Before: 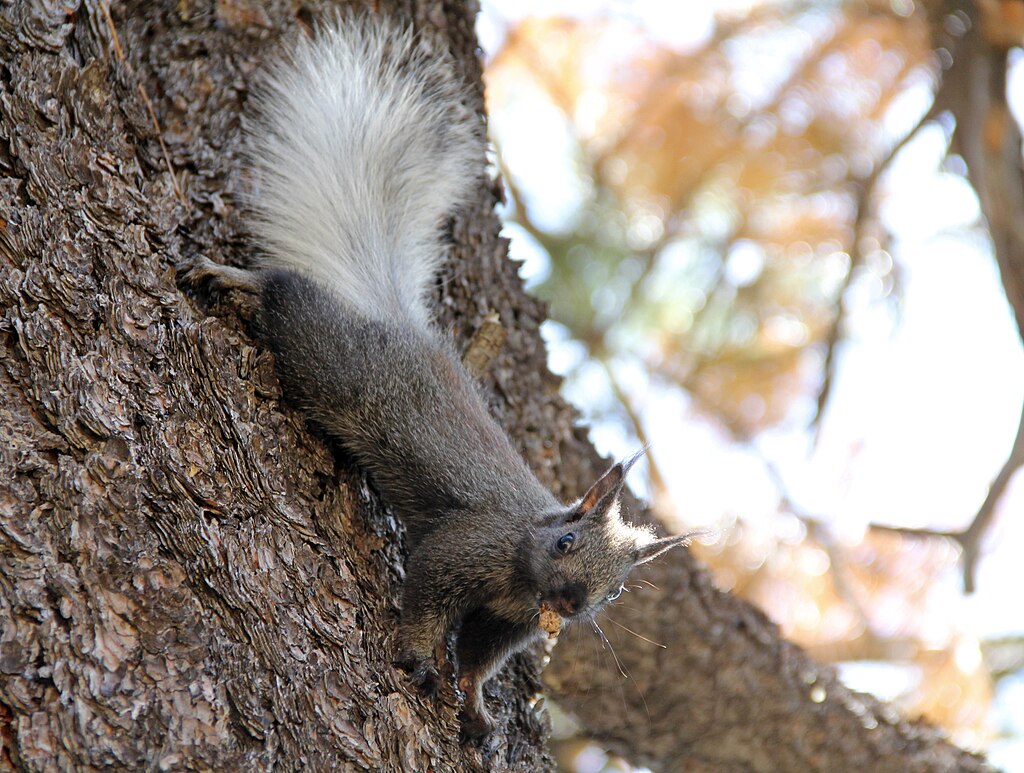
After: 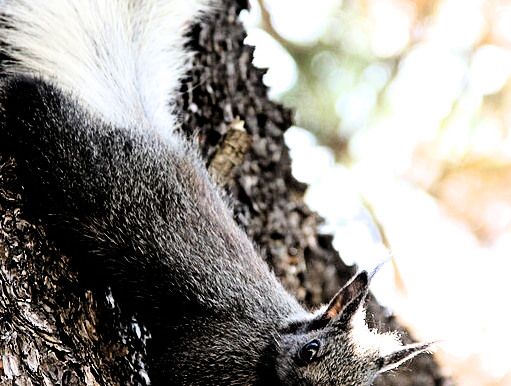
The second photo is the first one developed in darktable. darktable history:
tone equalizer: -8 EV -0.75 EV, -7 EV -0.7 EV, -6 EV -0.6 EV, -5 EV -0.4 EV, -3 EV 0.4 EV, -2 EV 0.6 EV, -1 EV 0.7 EV, +0 EV 0.75 EV, edges refinement/feathering 500, mask exposure compensation -1.57 EV, preserve details no
filmic rgb: black relative exposure -3.75 EV, white relative exposure 2.4 EV, dynamic range scaling -50%, hardness 3.42, latitude 30%, contrast 1.8
crop: left 25%, top 25%, right 25%, bottom 25%
